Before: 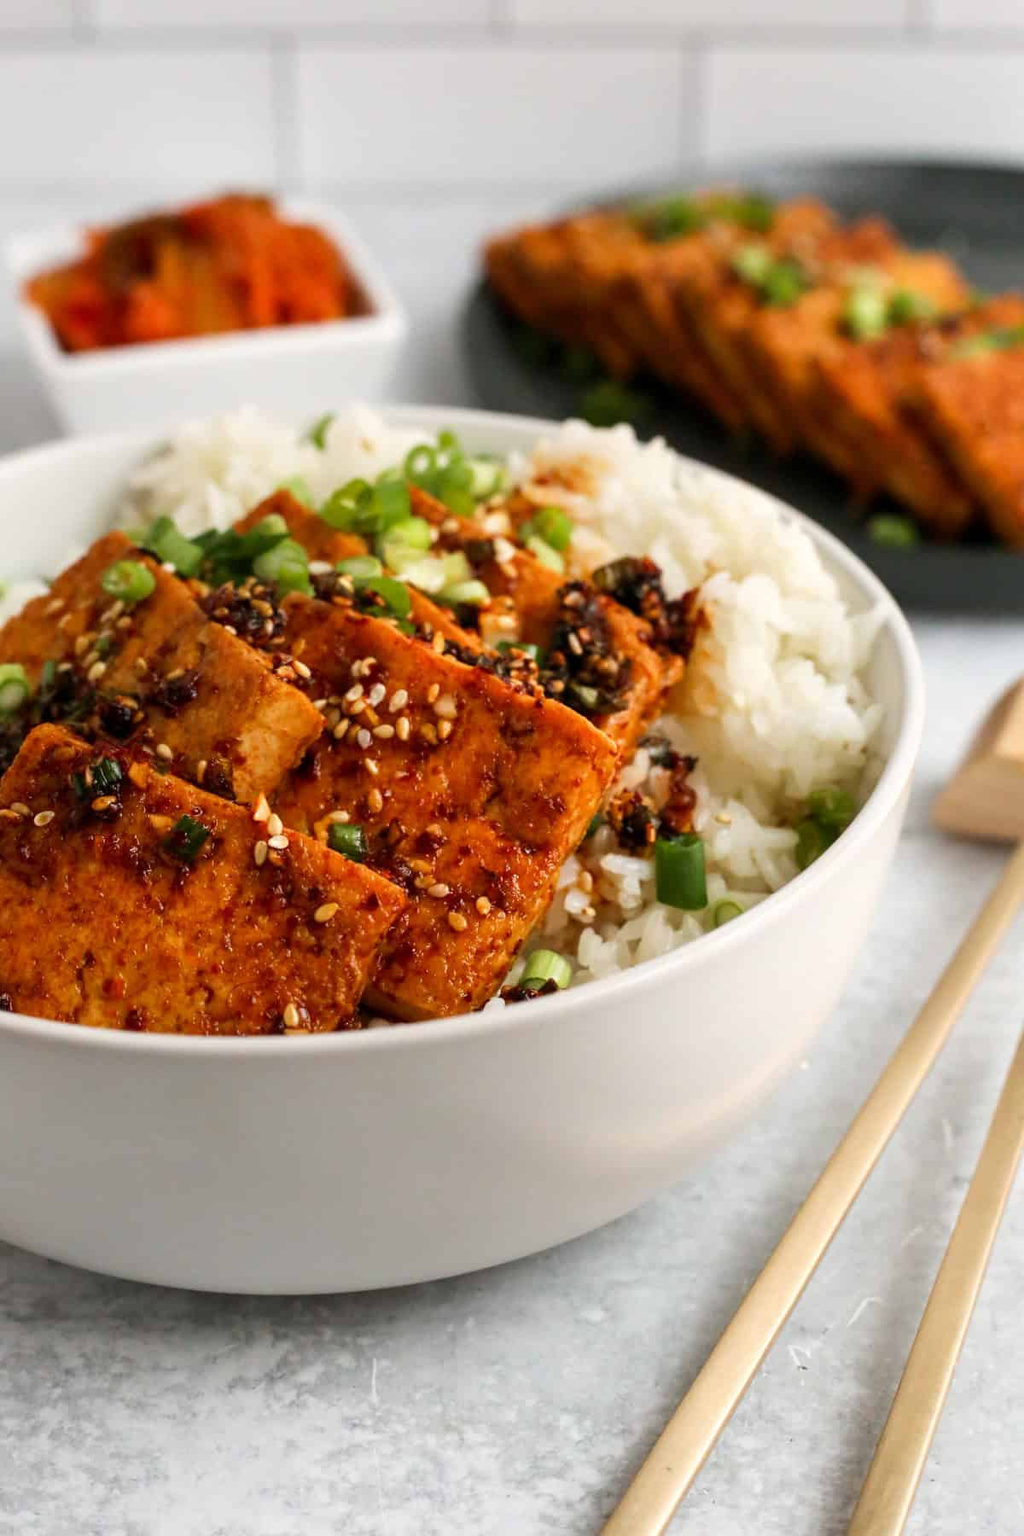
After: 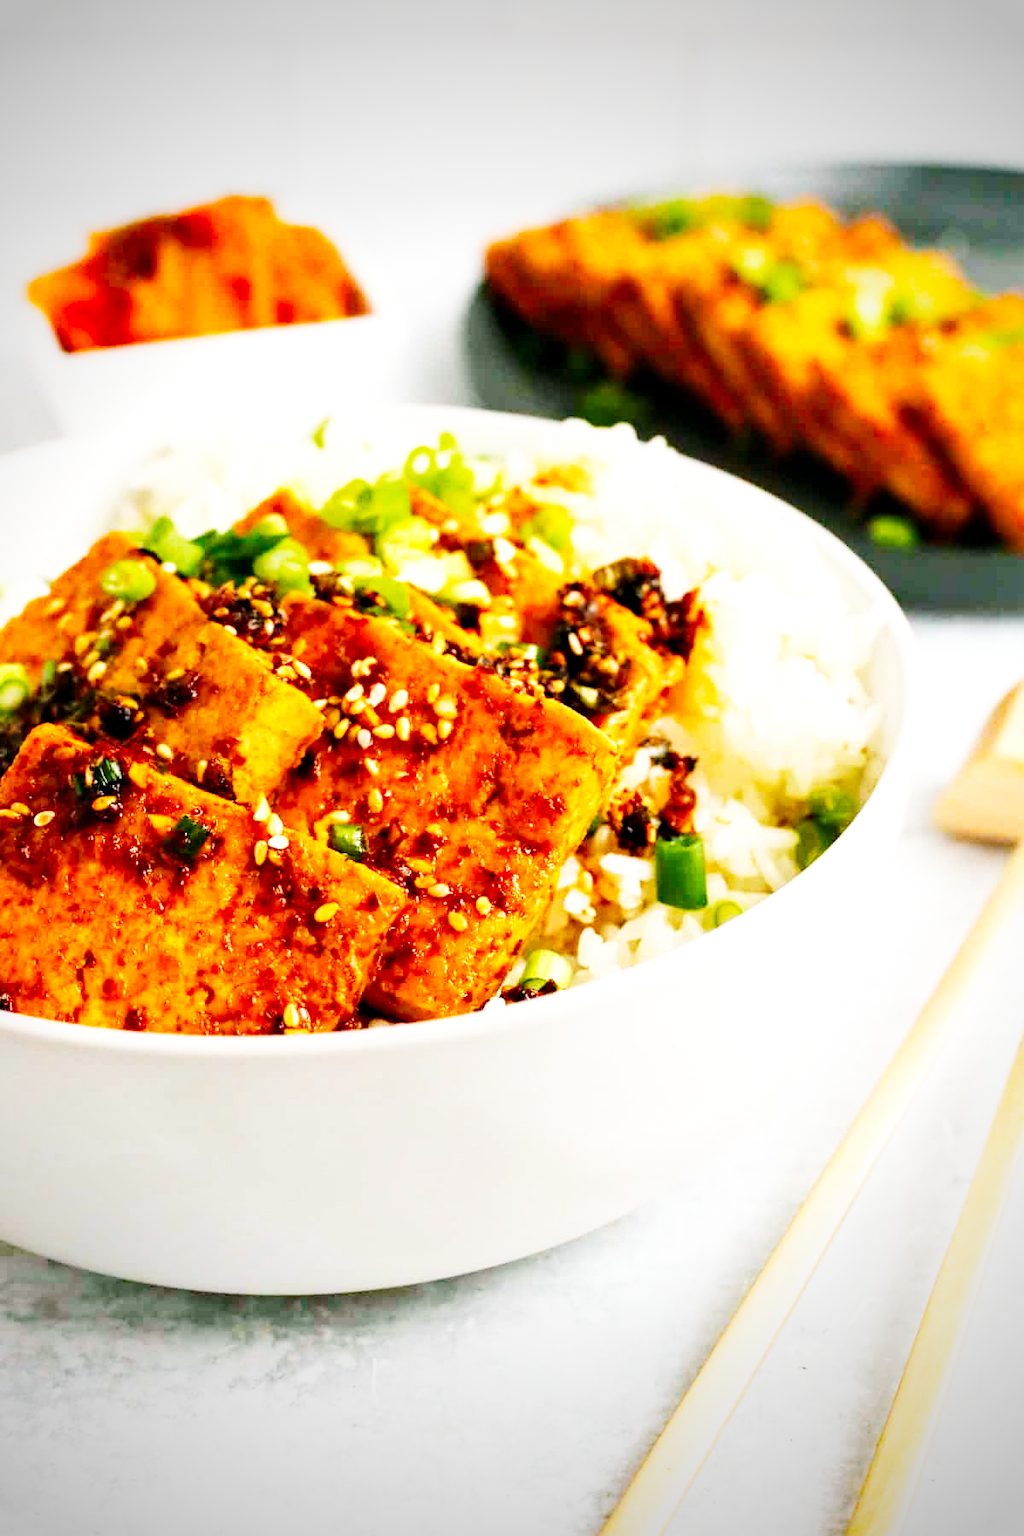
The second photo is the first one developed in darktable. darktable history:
vignetting: fall-off start 67%, saturation 0.381, width/height ratio 1.008
base curve: curves: ch0 [(0, 0) (0.007, 0.004) (0.027, 0.03) (0.046, 0.07) (0.207, 0.54) (0.442, 0.872) (0.673, 0.972) (1, 1)], fusion 1, preserve colors none
color balance rgb: shadows lift › luminance -7.527%, shadows lift › chroma 2.111%, shadows lift › hue 164.73°, linear chroma grading › global chroma 15.451%, perceptual saturation grading › global saturation 0.35%, global vibrance 20%
